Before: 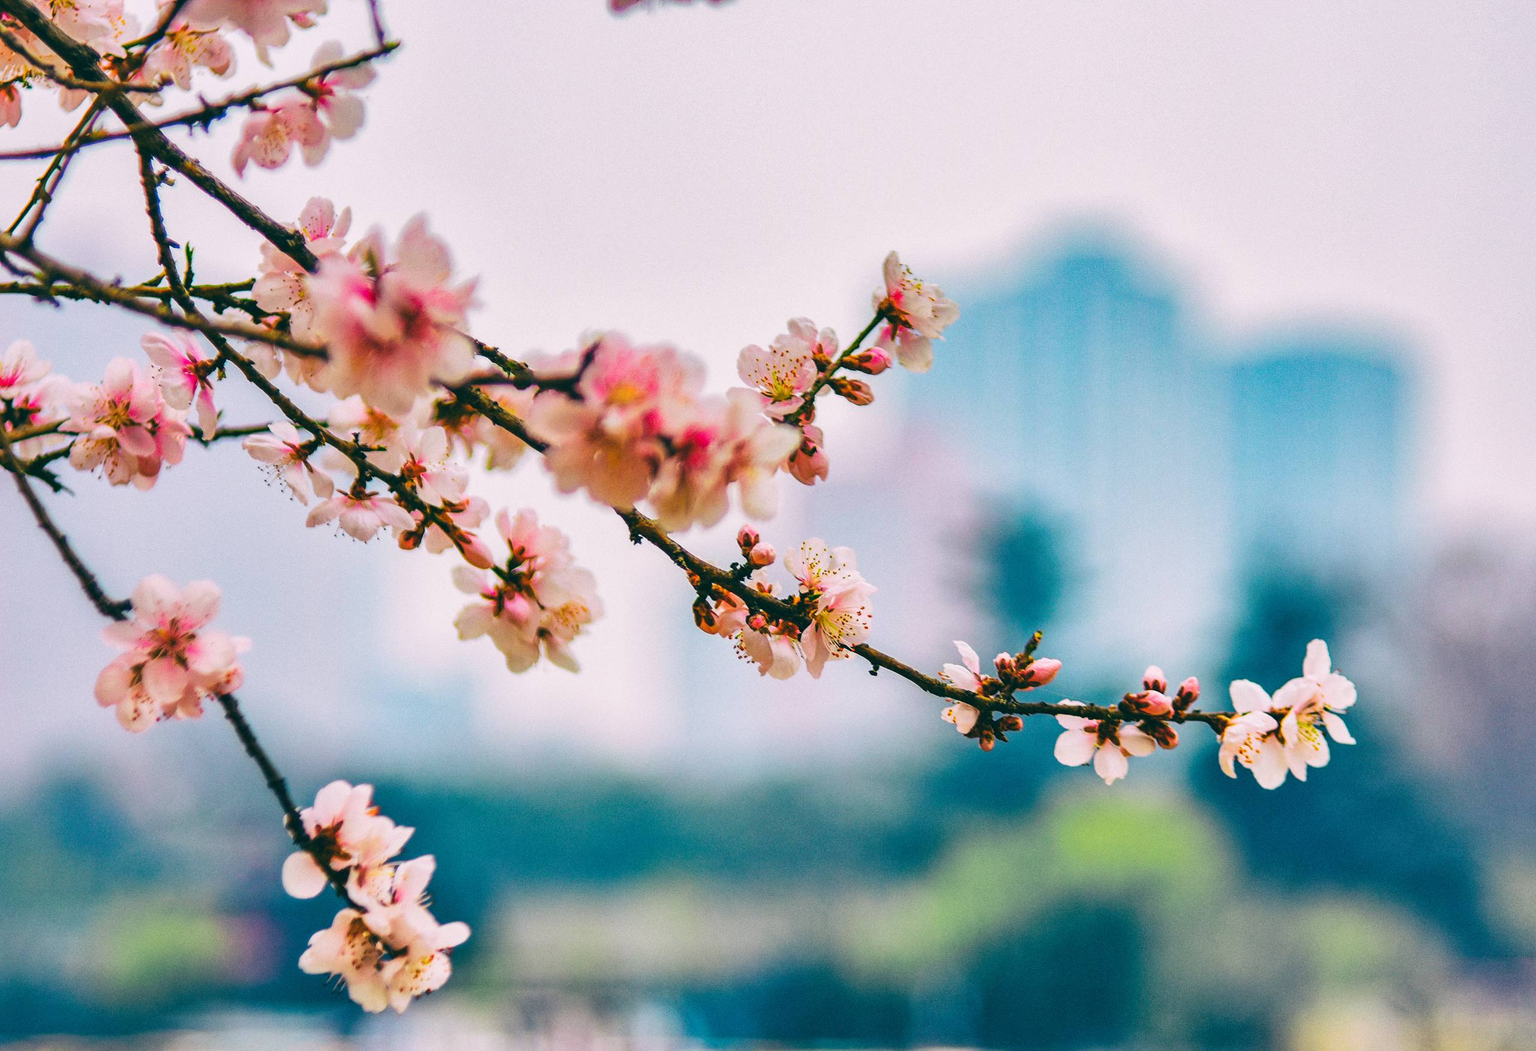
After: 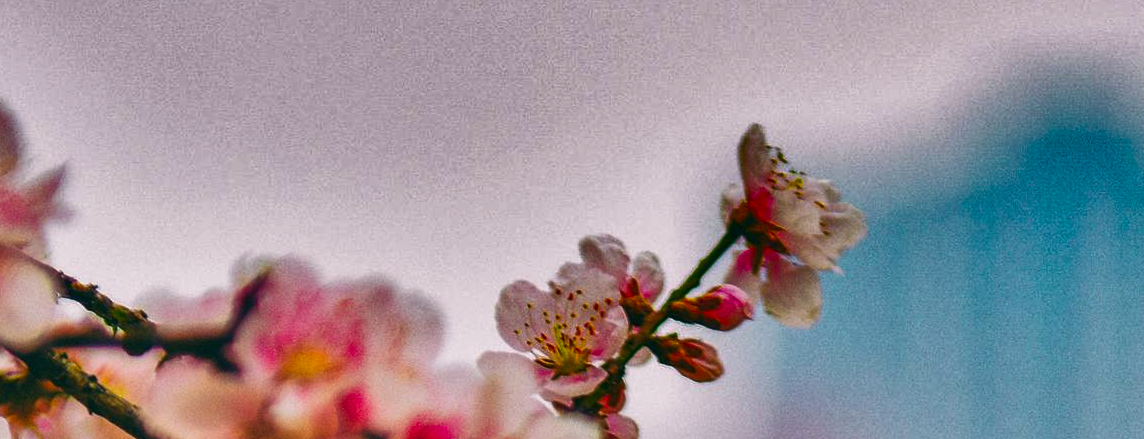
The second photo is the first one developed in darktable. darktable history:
shadows and highlights: shadows 24.5, highlights -78.15, soften with gaussian
crop: left 28.64%, top 16.832%, right 26.637%, bottom 58.055%
exposure: compensate highlight preservation false
